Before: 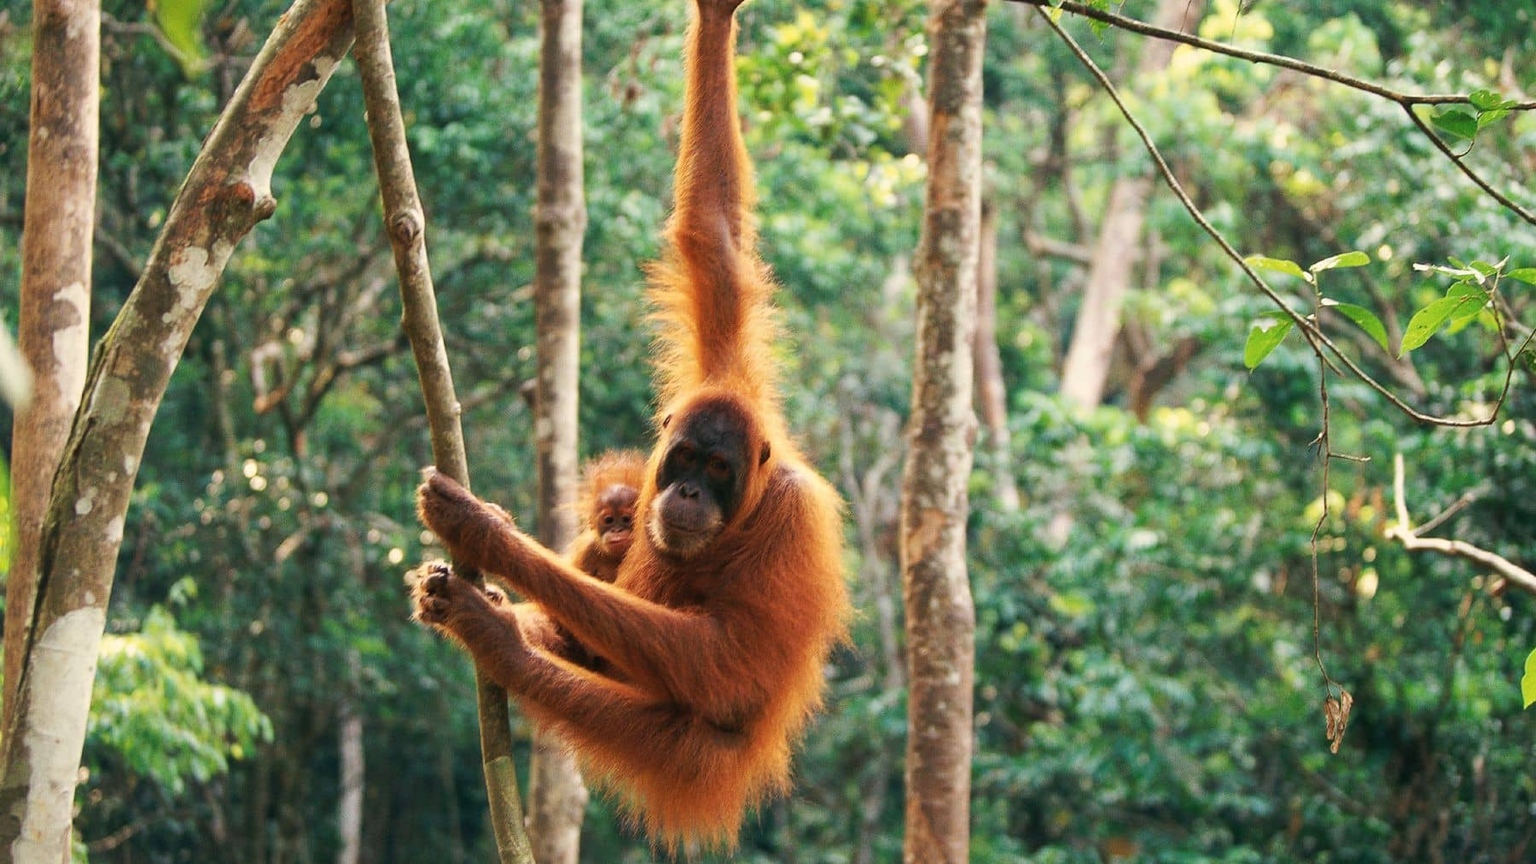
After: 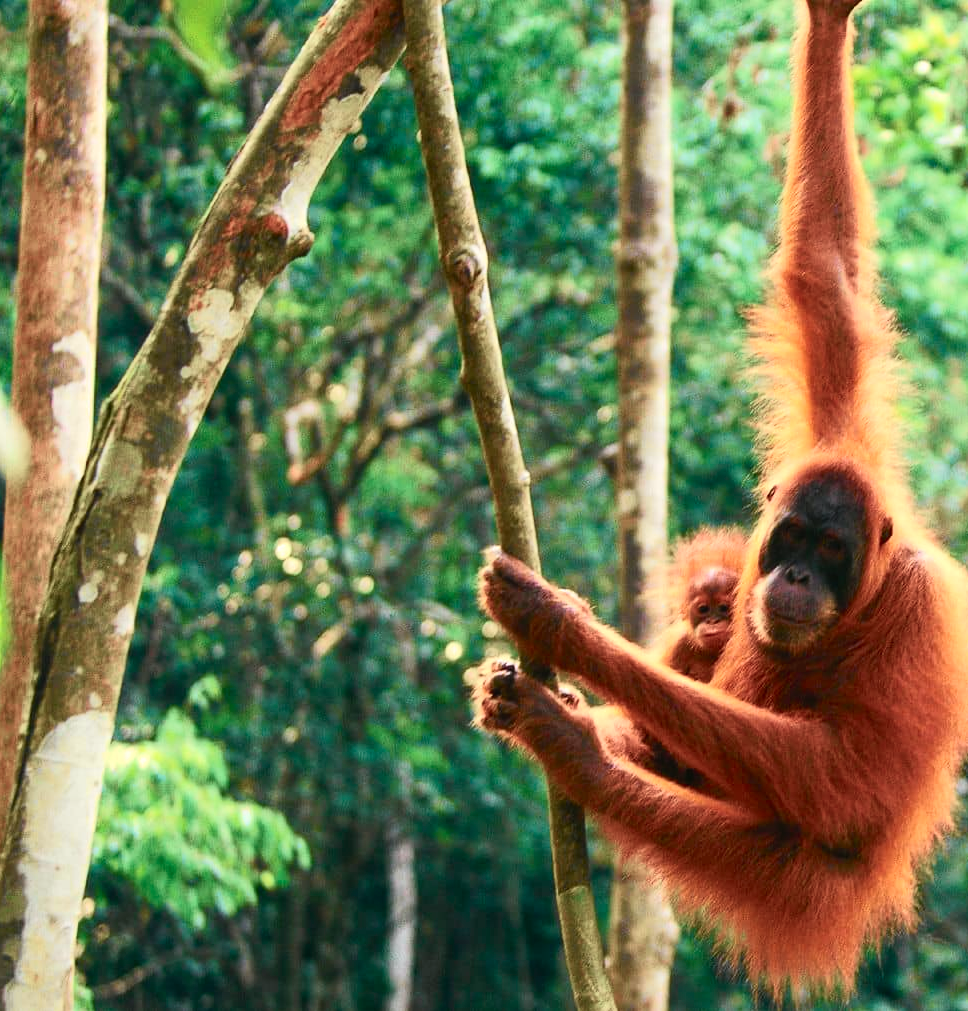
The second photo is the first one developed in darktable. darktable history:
white balance: red 0.98, blue 1.034
crop: left 0.587%, right 45.588%, bottom 0.086%
tone curve: curves: ch0 [(0, 0.013) (0.104, 0.103) (0.258, 0.267) (0.448, 0.487) (0.709, 0.794) (0.895, 0.915) (0.994, 0.971)]; ch1 [(0, 0) (0.335, 0.298) (0.446, 0.413) (0.488, 0.484) (0.515, 0.508) (0.584, 0.623) (0.635, 0.661) (1, 1)]; ch2 [(0, 0) (0.314, 0.306) (0.436, 0.447) (0.502, 0.503) (0.538, 0.541) (0.568, 0.603) (0.641, 0.635) (0.717, 0.701) (1, 1)], color space Lab, independent channels, preserve colors none
color balance: contrast 10%
